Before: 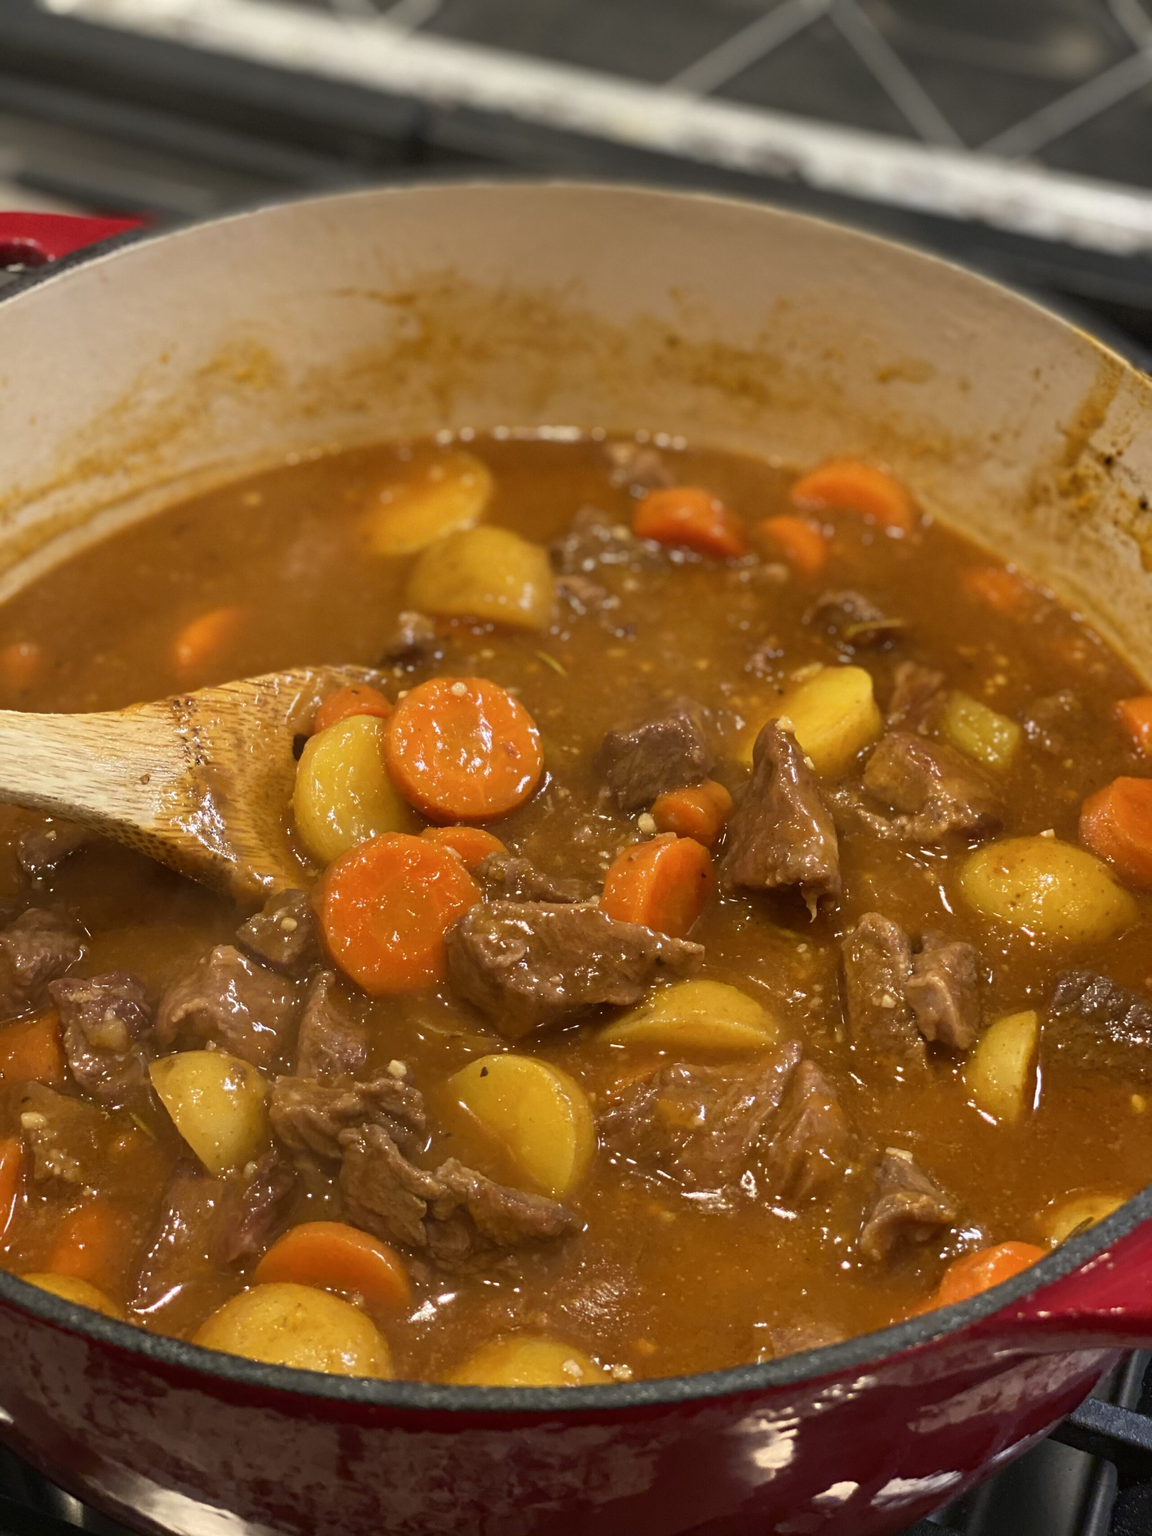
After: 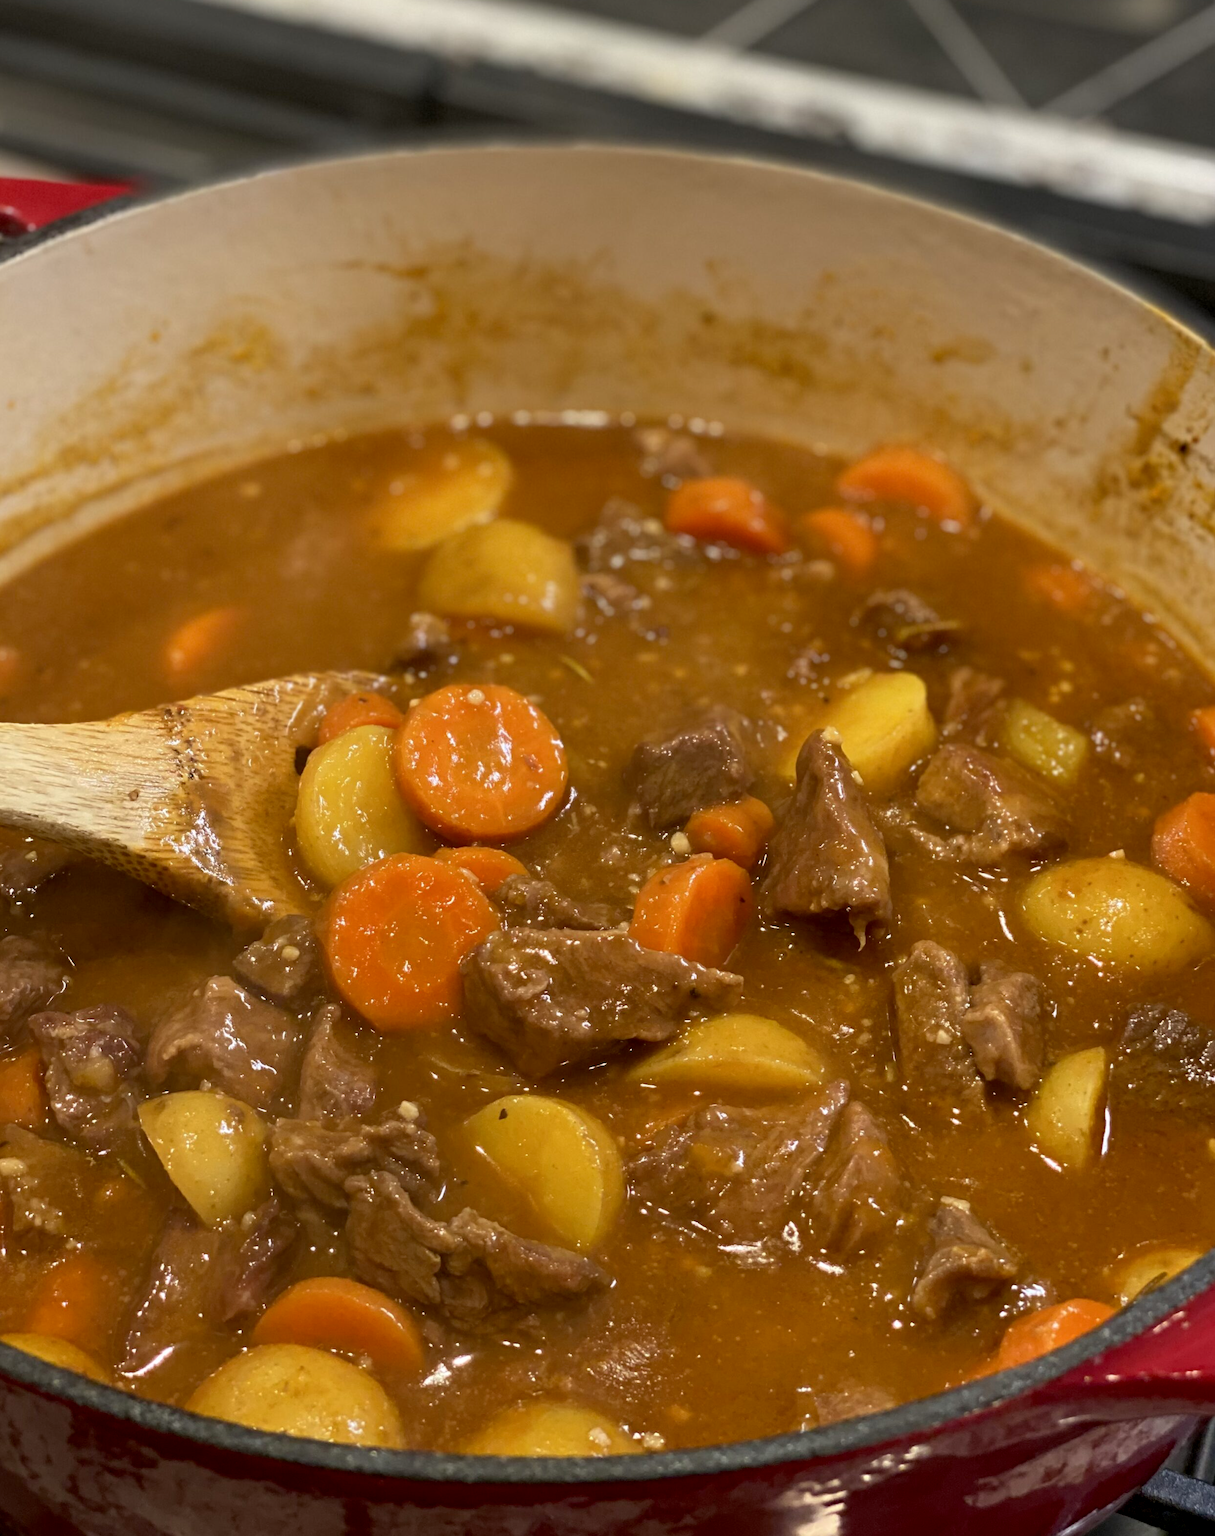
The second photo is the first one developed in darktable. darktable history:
exposure: black level correction 0.005, exposure 0.001 EV, compensate highlight preservation false
crop: left 1.964%, top 3.251%, right 1.122%, bottom 4.933%
